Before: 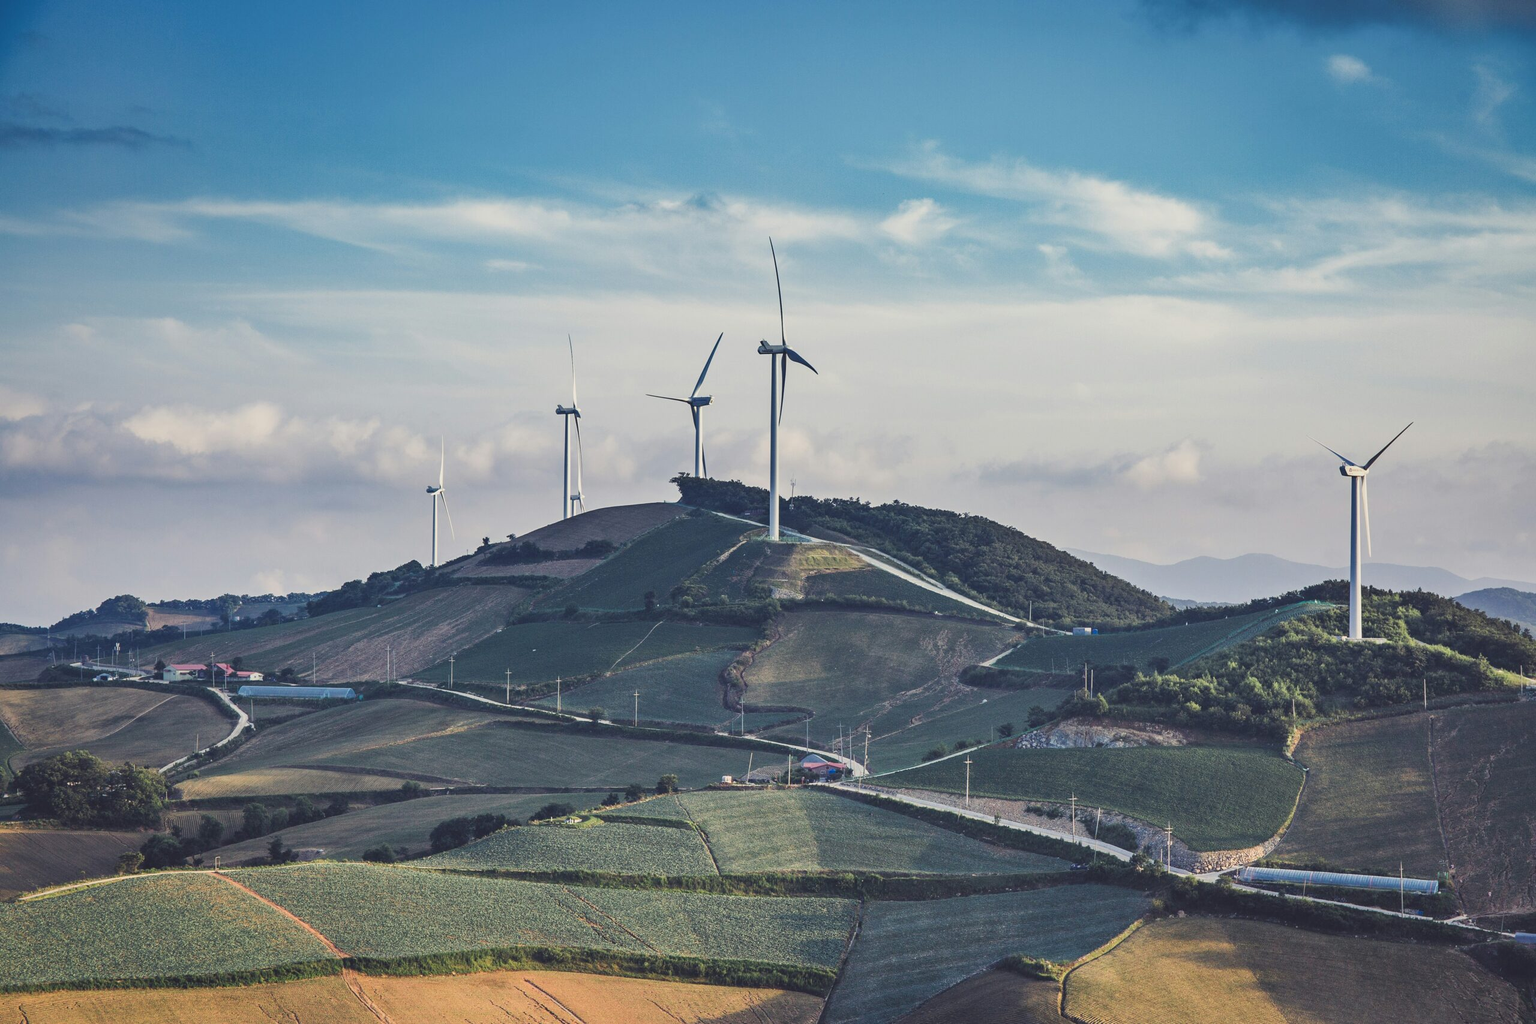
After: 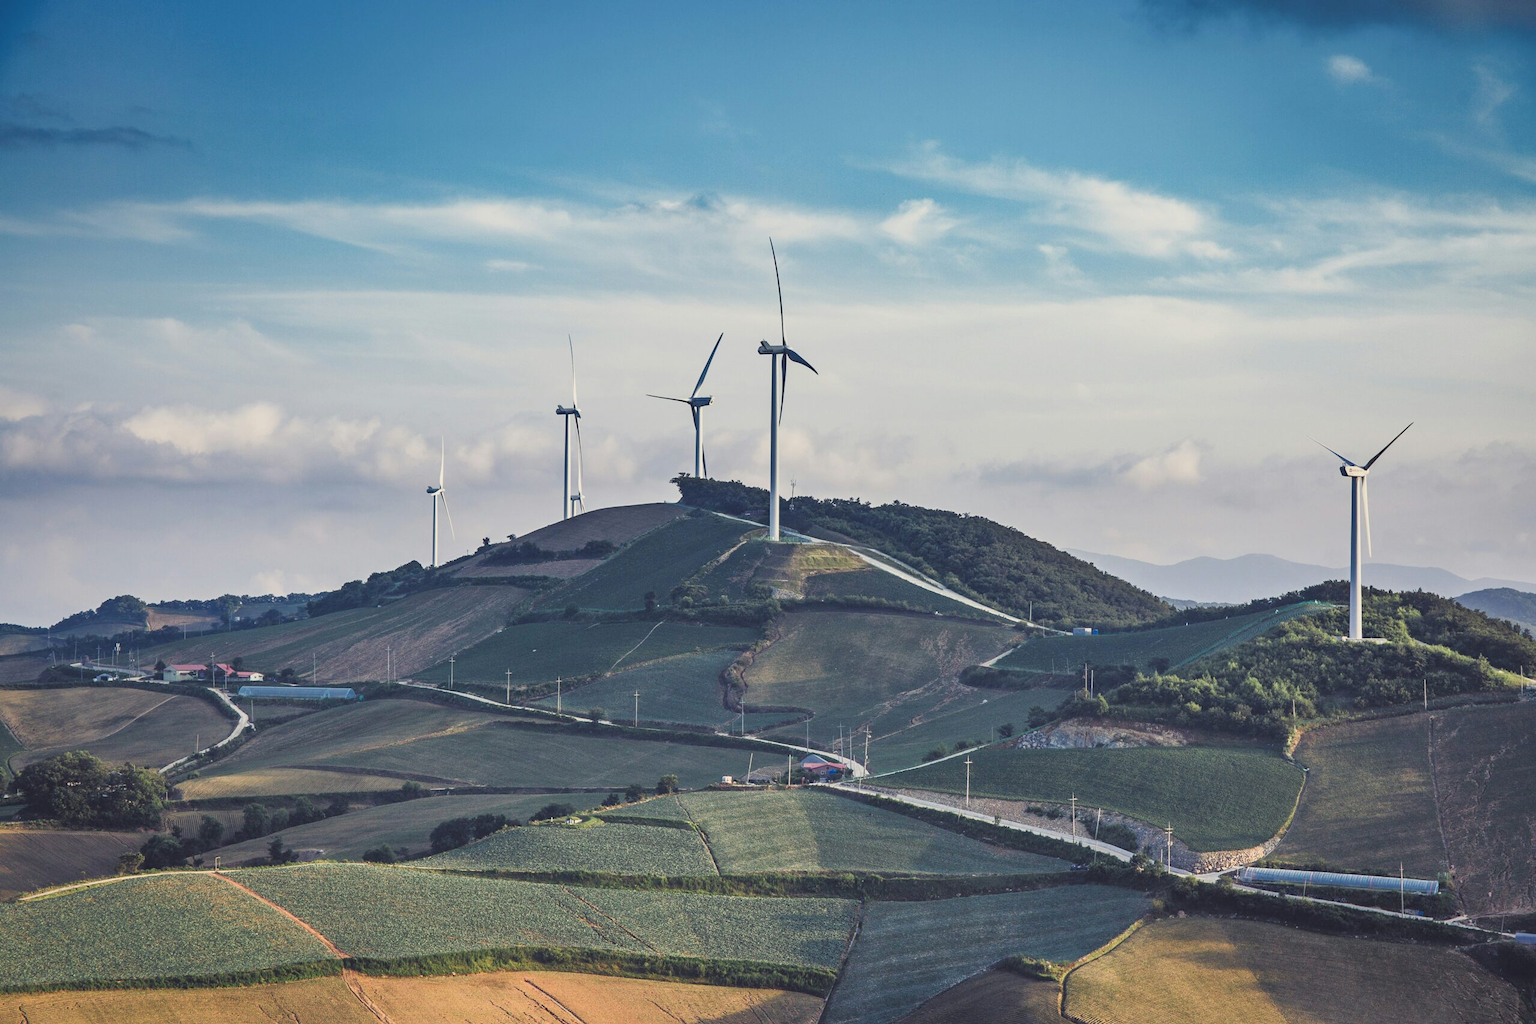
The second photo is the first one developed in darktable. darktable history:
tone equalizer: -8 EV -1.84 EV, -7 EV -1.14 EV, -6 EV -1.58 EV, edges refinement/feathering 500, mask exposure compensation -1.57 EV, preserve details guided filter
